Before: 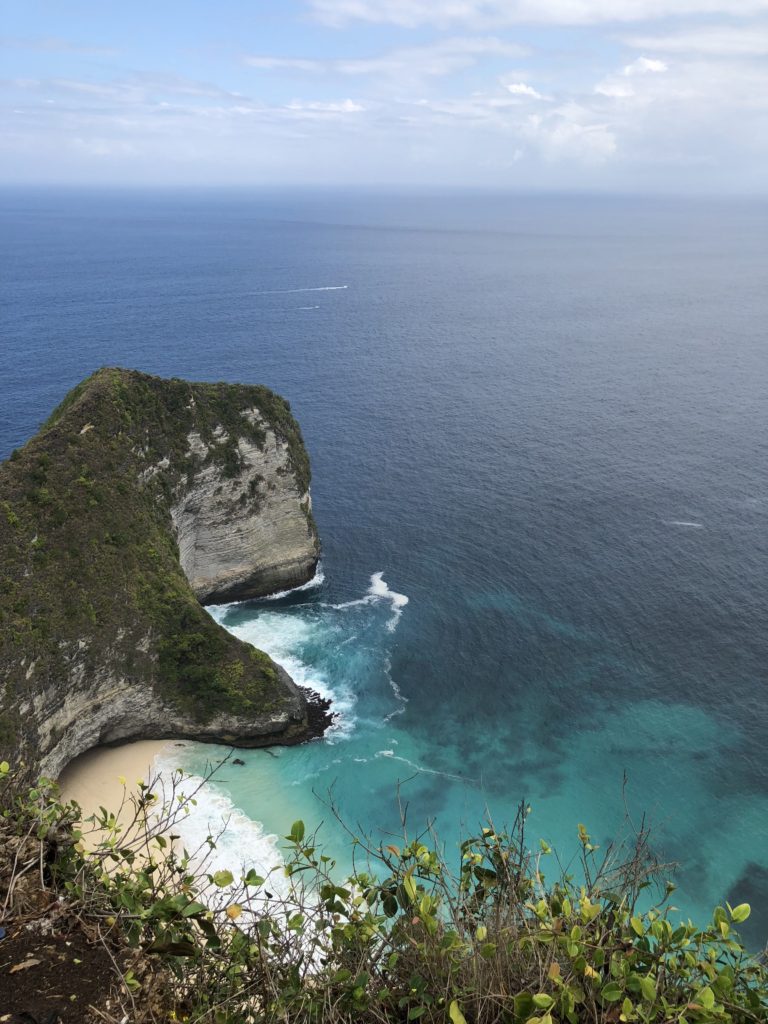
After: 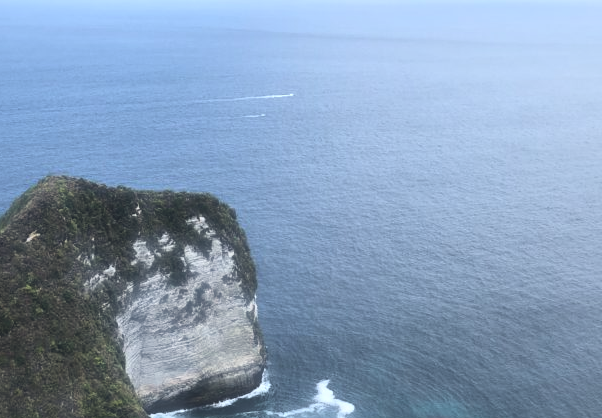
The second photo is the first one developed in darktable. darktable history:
crop: left 7.098%, top 18.753%, right 14.501%, bottom 40.417%
haze removal: strength -0.888, distance 0.228, compatibility mode true, adaptive false
local contrast: mode bilateral grid, contrast 20, coarseness 50, detail 144%, midtone range 0.2
tone equalizer: -8 EV -0.712 EV, -7 EV -0.666 EV, -6 EV -0.625 EV, -5 EV -0.407 EV, -3 EV 0.374 EV, -2 EV 0.6 EV, -1 EV 0.679 EV, +0 EV 0.738 EV, edges refinement/feathering 500, mask exposure compensation -1.57 EV, preserve details no
